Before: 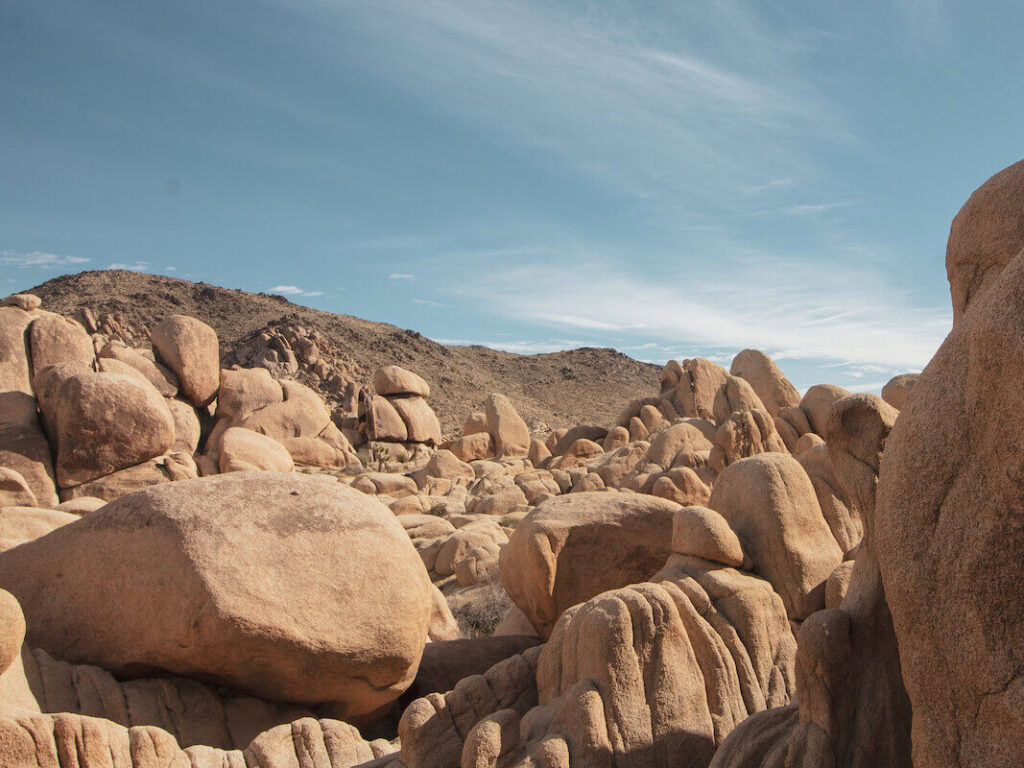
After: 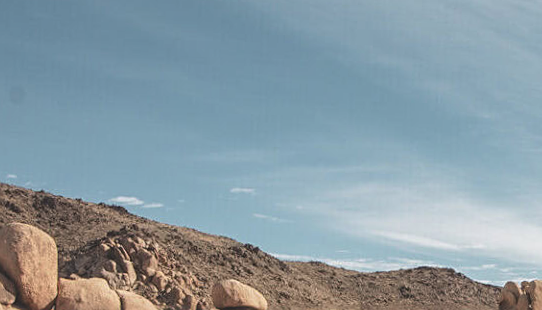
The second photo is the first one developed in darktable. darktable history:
rotate and perspective: rotation 1.57°, crop left 0.018, crop right 0.982, crop top 0.039, crop bottom 0.961
exposure: black level correction -0.025, exposure -0.117 EV, compensate highlight preservation false
local contrast: on, module defaults
sharpen: on, module defaults
crop: left 15.306%, top 9.065%, right 30.789%, bottom 48.638%
